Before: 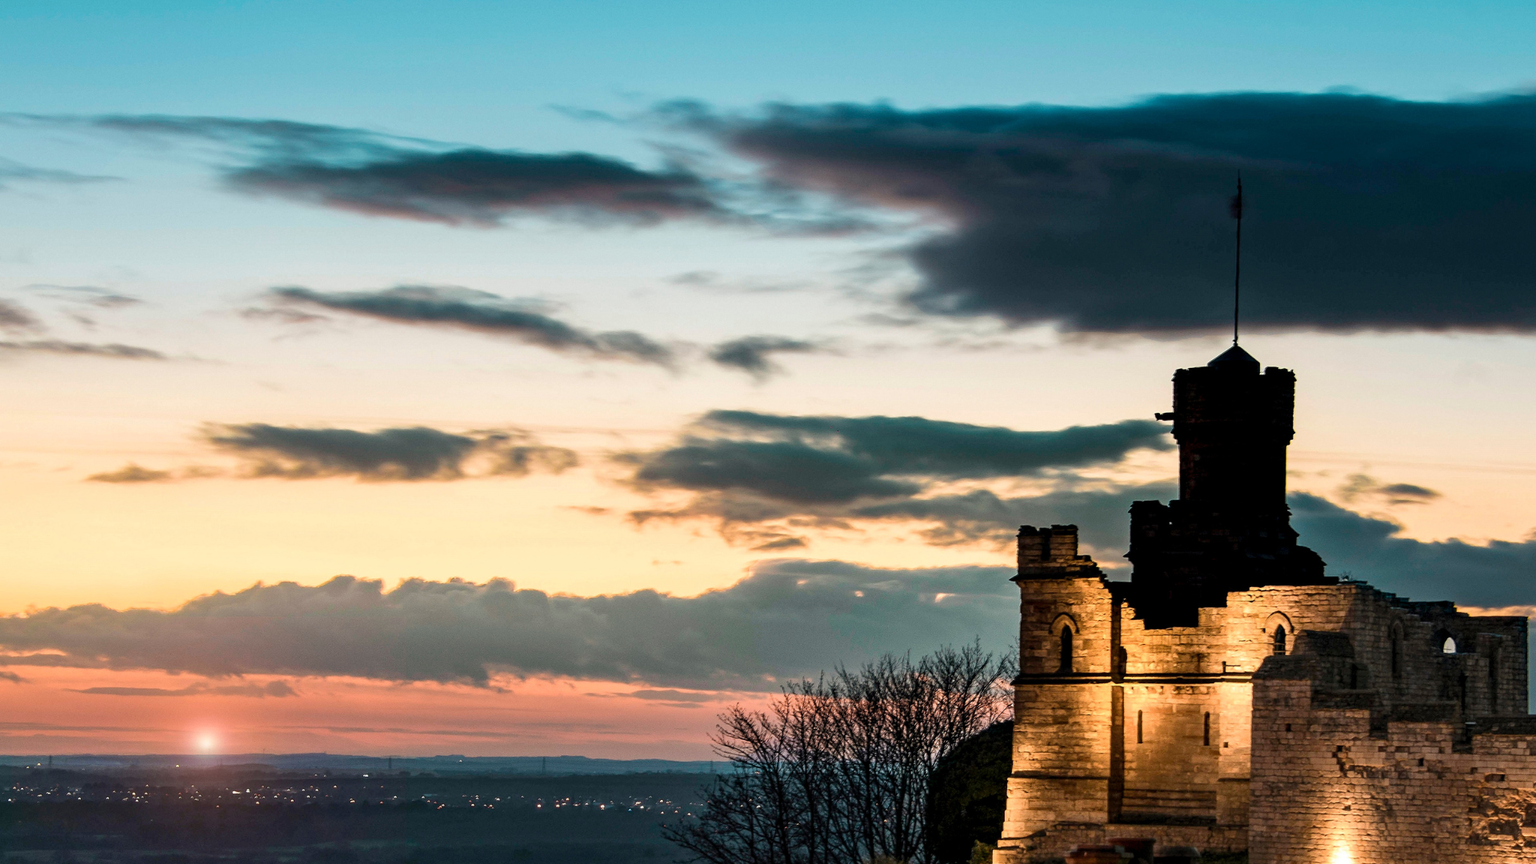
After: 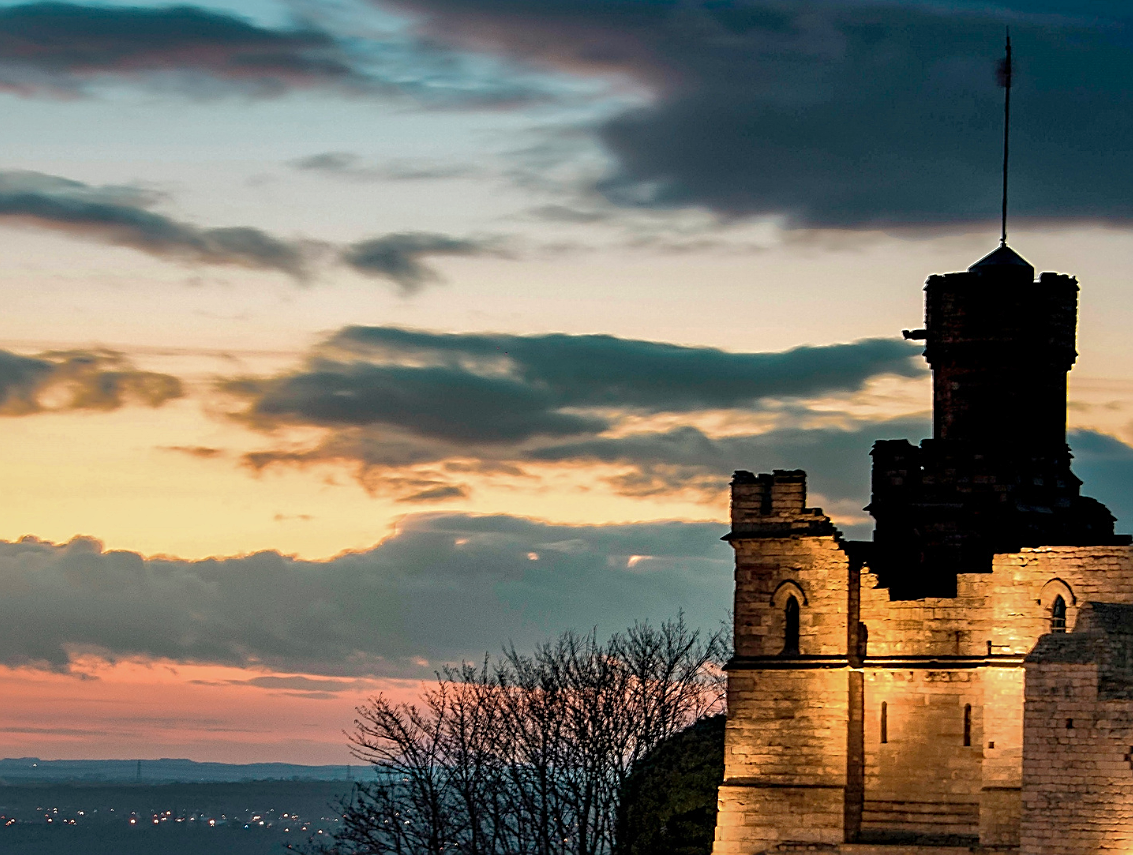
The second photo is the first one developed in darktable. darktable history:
shadows and highlights: highlights -59.83
sharpen: on, module defaults
crop and rotate: left 28.225%, top 17.355%, right 12.753%, bottom 3.457%
